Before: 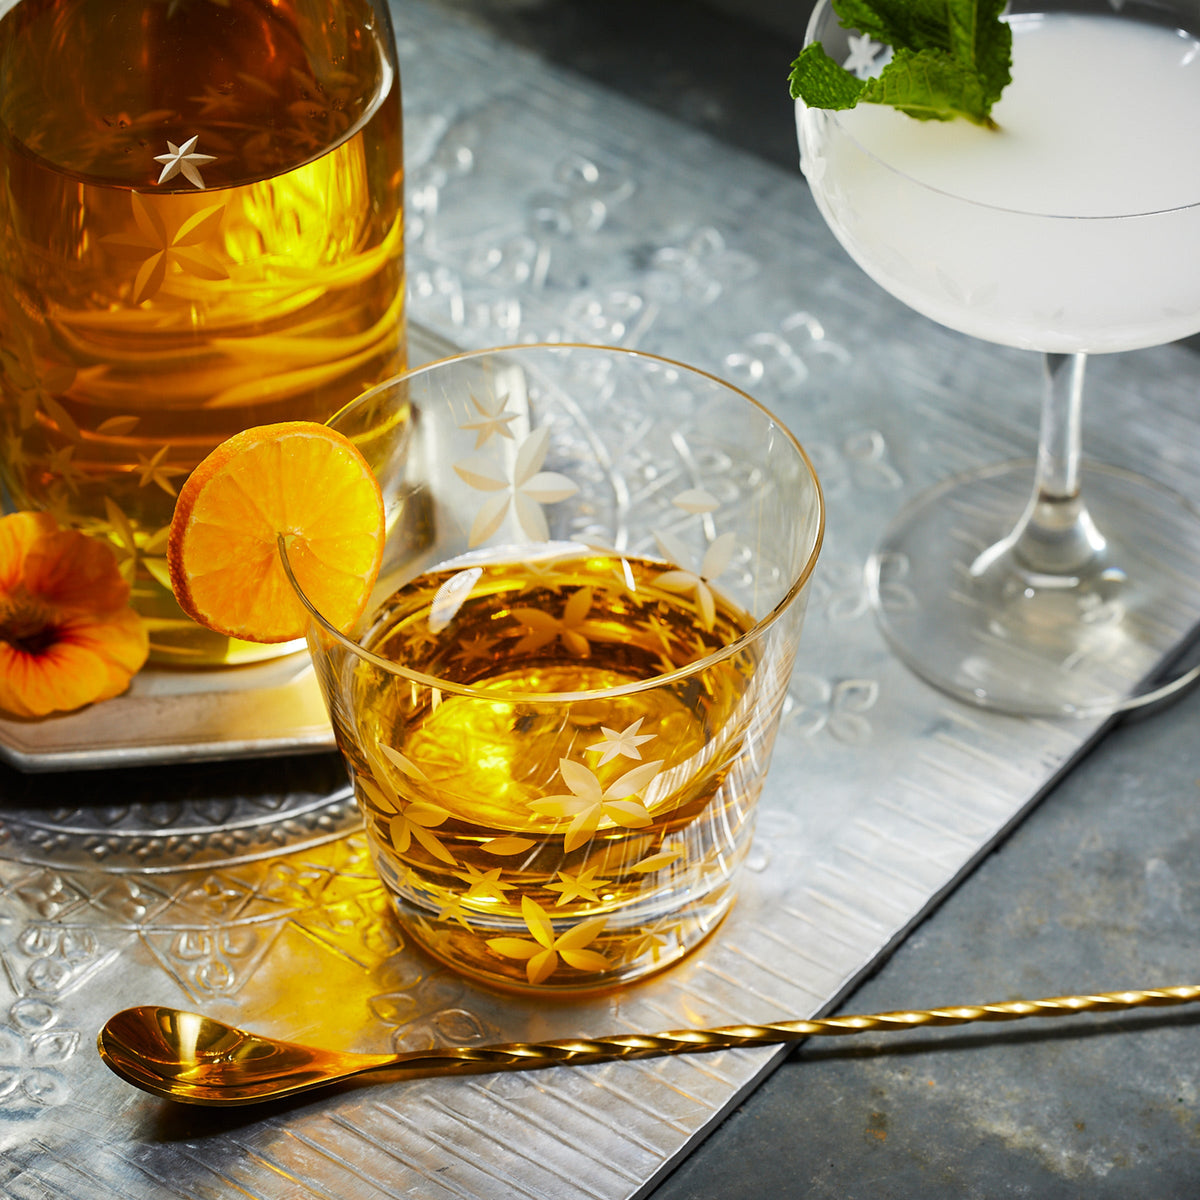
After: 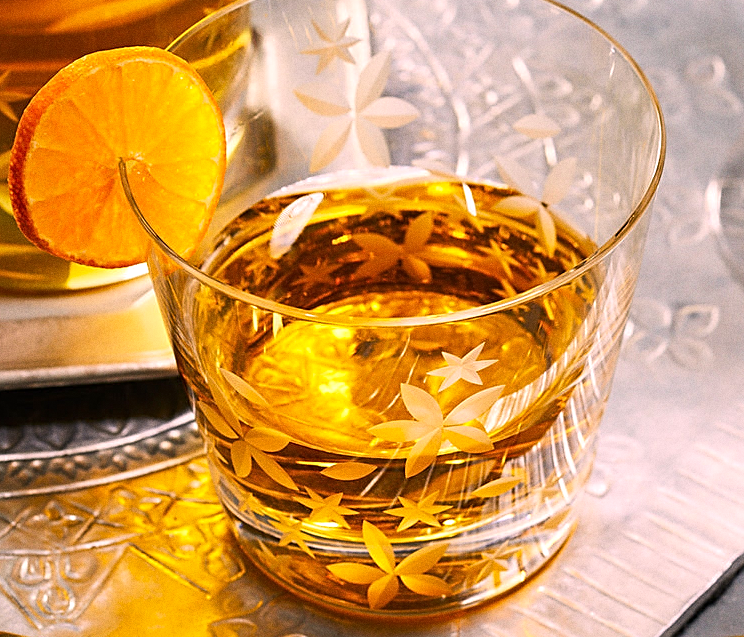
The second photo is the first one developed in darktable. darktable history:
crop: left 13.312%, top 31.28%, right 24.627%, bottom 15.582%
grain: on, module defaults
color correction: highlights a* 14.52, highlights b* 4.84
sharpen: on, module defaults
exposure: exposure 0.207 EV, compensate highlight preservation false
